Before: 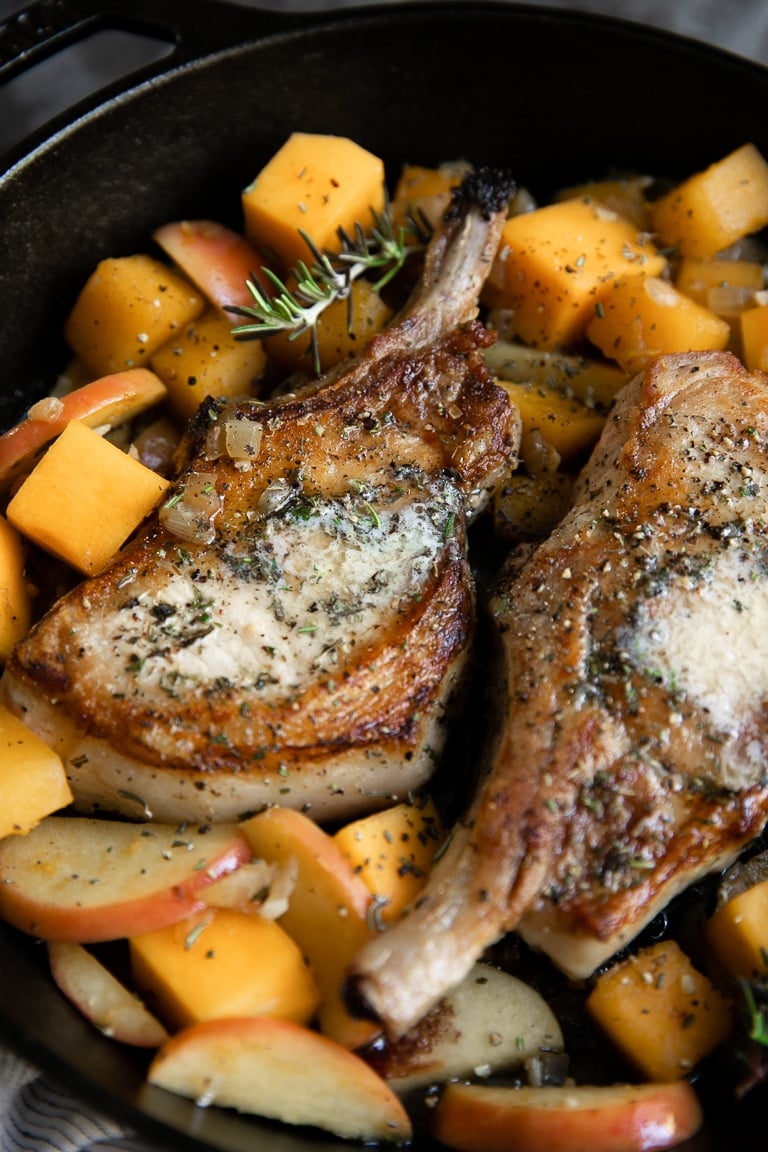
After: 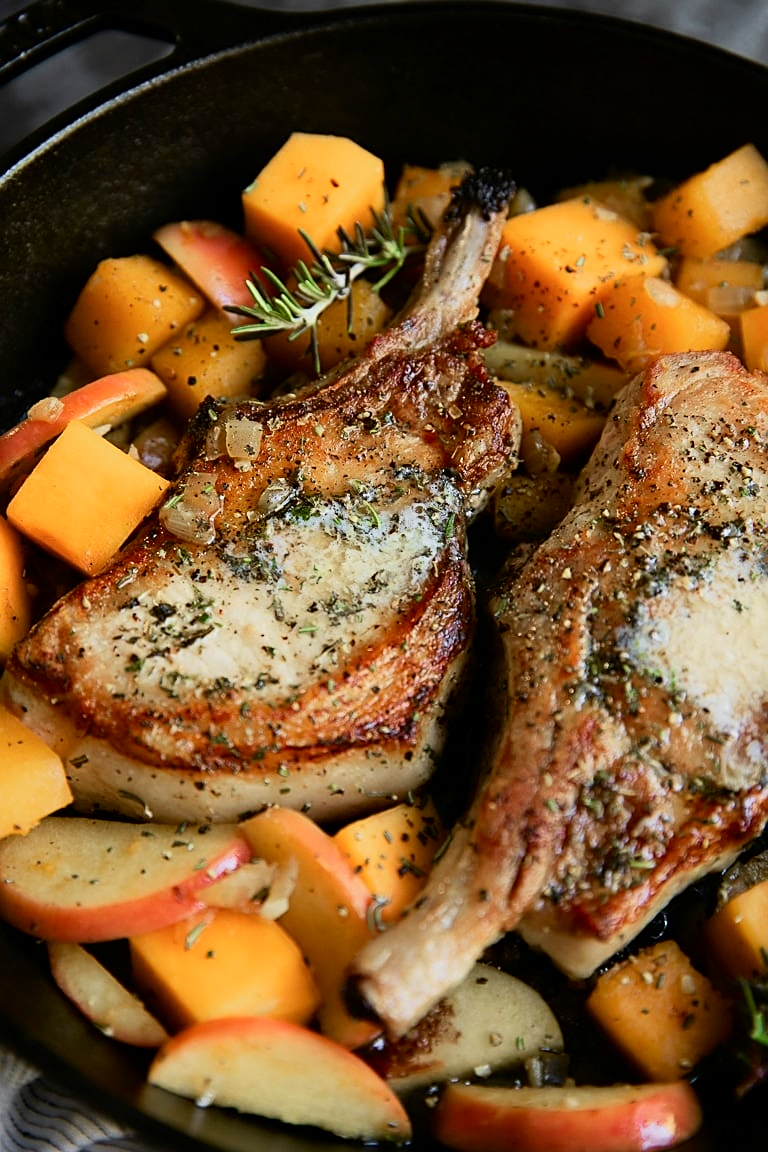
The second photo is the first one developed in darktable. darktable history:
tone curve: curves: ch0 [(0, 0) (0.091, 0.066) (0.184, 0.16) (0.491, 0.519) (0.748, 0.765) (1, 0.919)]; ch1 [(0, 0) (0.179, 0.173) (0.322, 0.32) (0.424, 0.424) (0.502, 0.5) (0.56, 0.575) (0.631, 0.675) (0.777, 0.806) (1, 1)]; ch2 [(0, 0) (0.434, 0.447) (0.497, 0.498) (0.539, 0.566) (0.676, 0.691) (1, 1)], color space Lab, independent channels, preserve colors none
sharpen: on, module defaults
